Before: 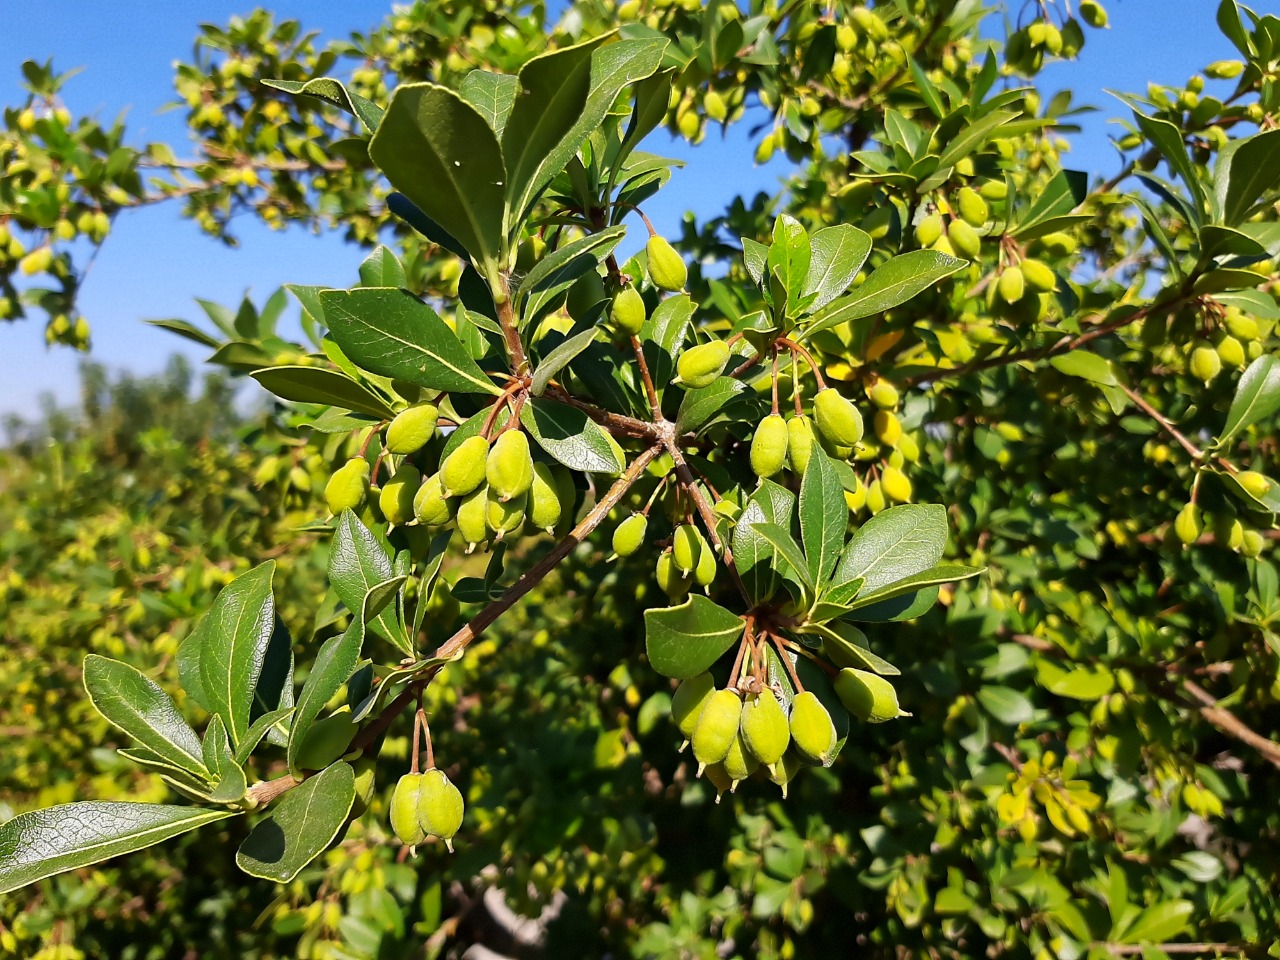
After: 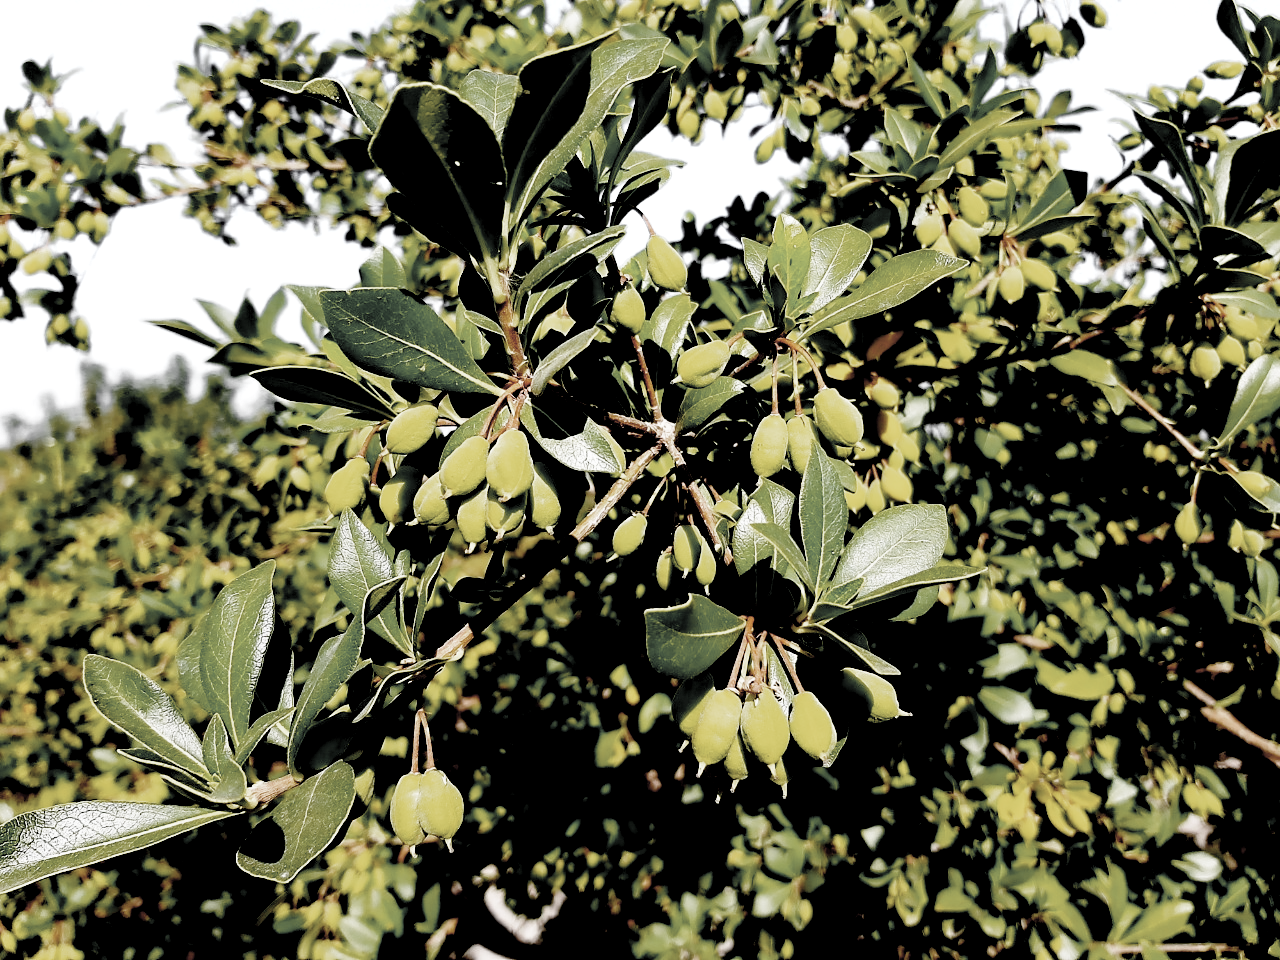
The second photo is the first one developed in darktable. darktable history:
base curve: curves: ch0 [(0, 0) (0.028, 0.03) (0.121, 0.232) (0.46, 0.748) (0.859, 0.968) (1, 1)], preserve colors none
exposure: black level correction 0.056, compensate highlight preservation false
color zones: curves: ch0 [(0, 0.613) (0.01, 0.613) (0.245, 0.448) (0.498, 0.529) (0.642, 0.665) (0.879, 0.777) (0.99, 0.613)]; ch1 [(0, 0.035) (0.121, 0.189) (0.259, 0.197) (0.415, 0.061) (0.589, 0.022) (0.732, 0.022) (0.857, 0.026) (0.991, 0.053)]
